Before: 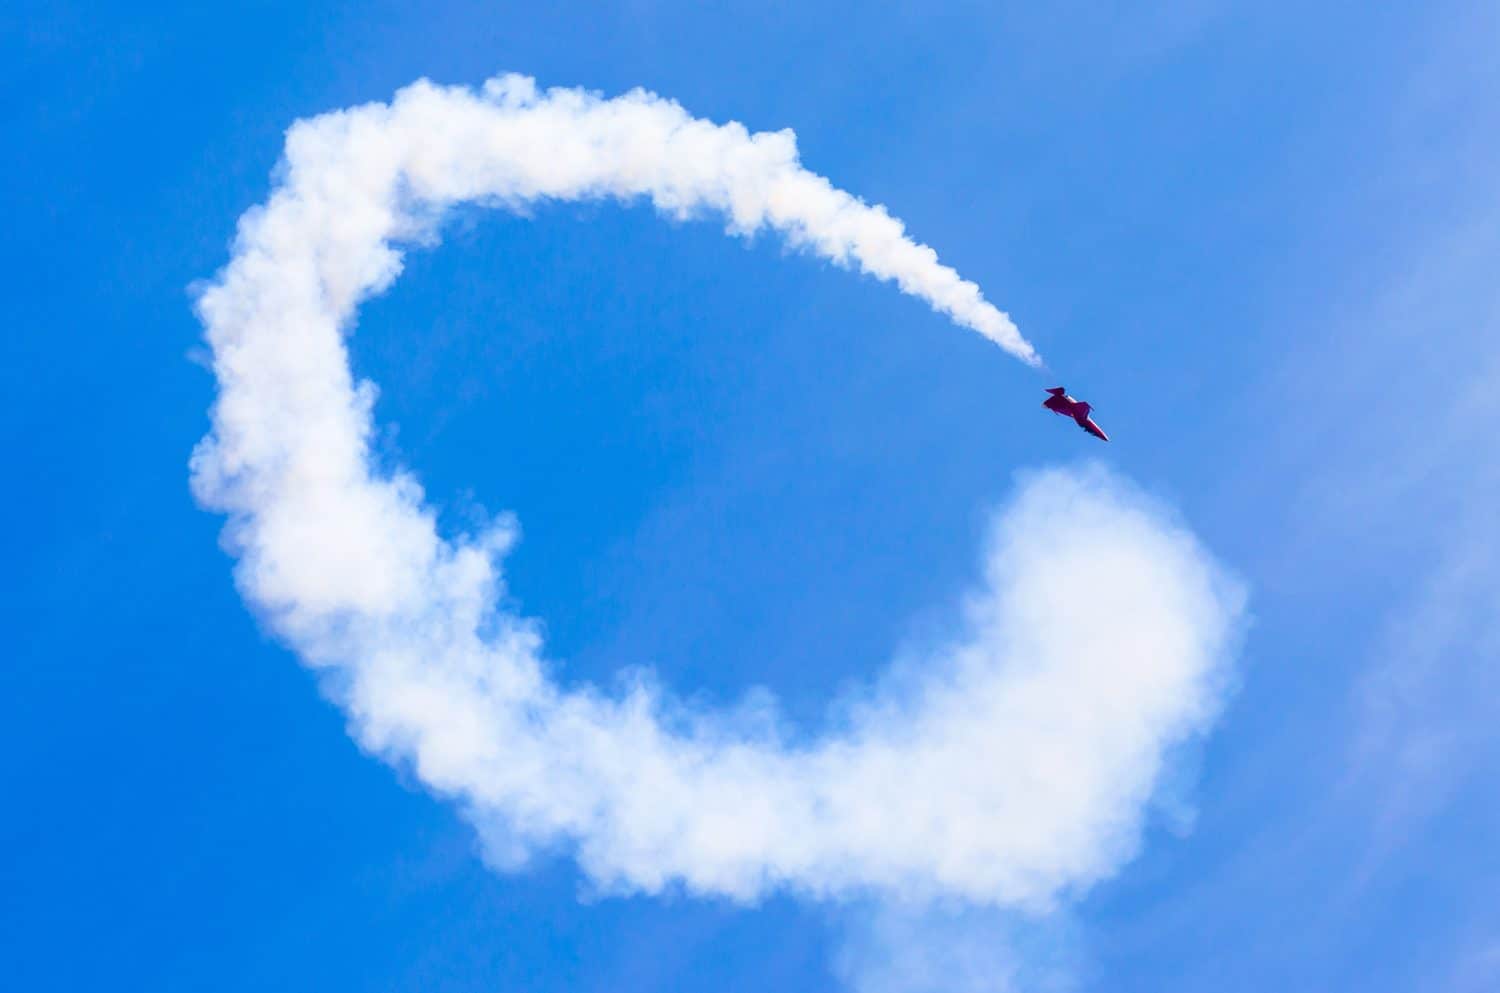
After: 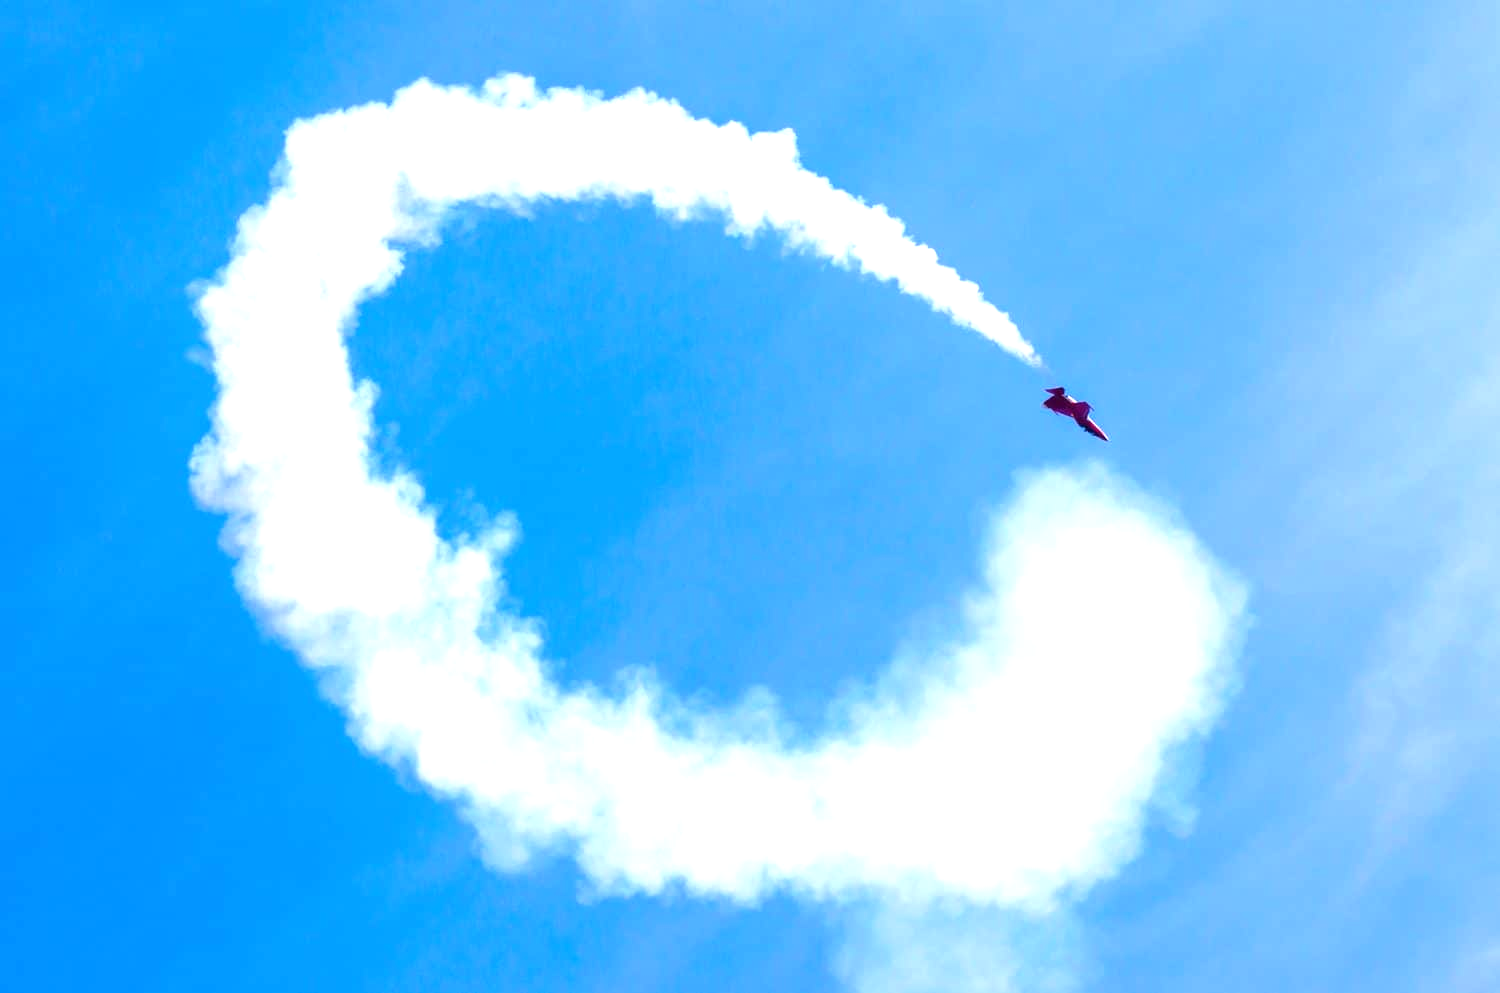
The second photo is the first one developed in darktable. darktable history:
tone equalizer: -8 EV -0.783 EV, -7 EV -0.683 EV, -6 EV -0.597 EV, -5 EV -0.424 EV, -3 EV 0.379 EV, -2 EV 0.6 EV, -1 EV 0.678 EV, +0 EV 0.736 EV
